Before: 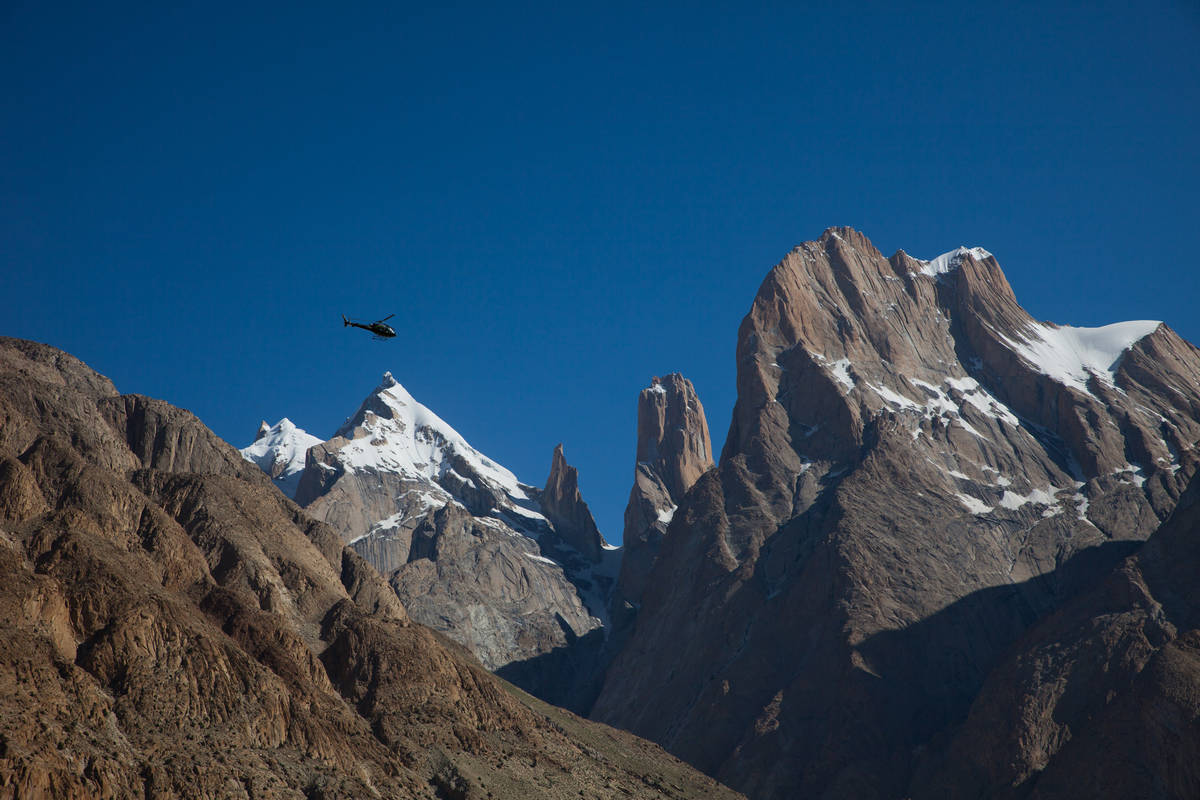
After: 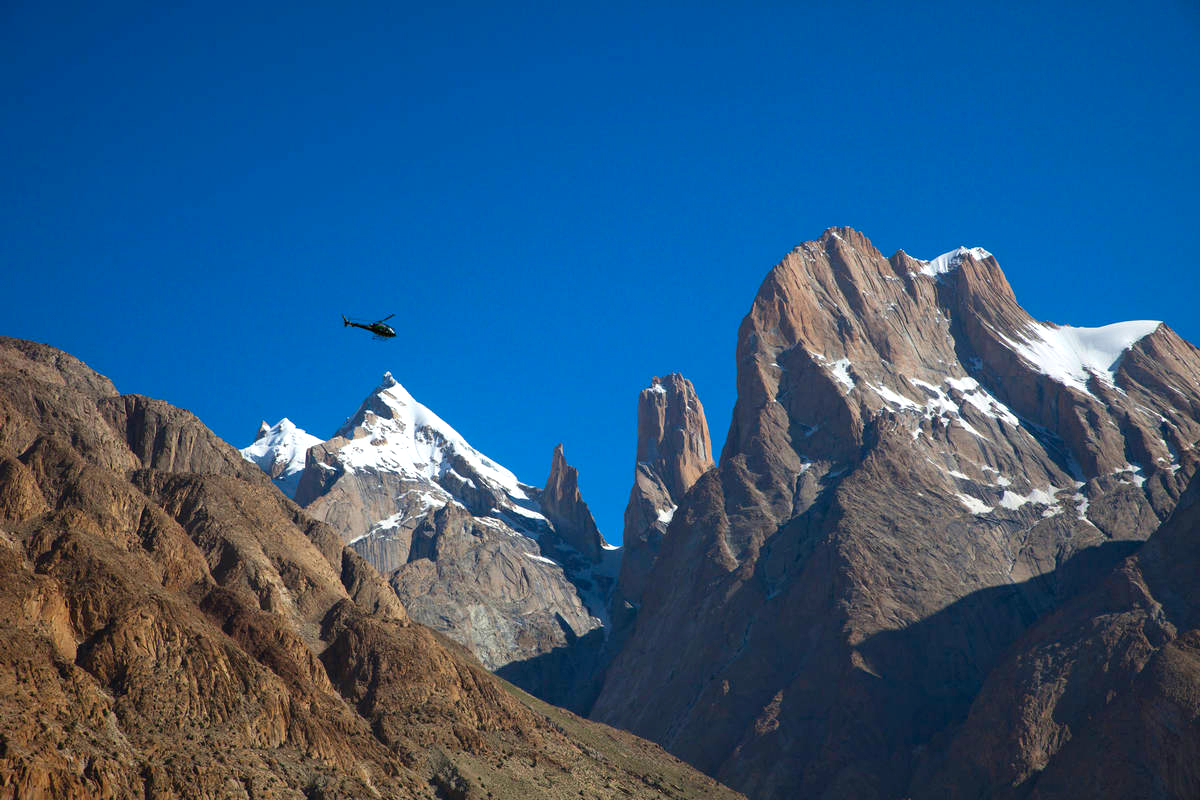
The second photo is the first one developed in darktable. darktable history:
exposure: exposure 0.6 EV, compensate highlight preservation false
color correction: saturation 1.32
